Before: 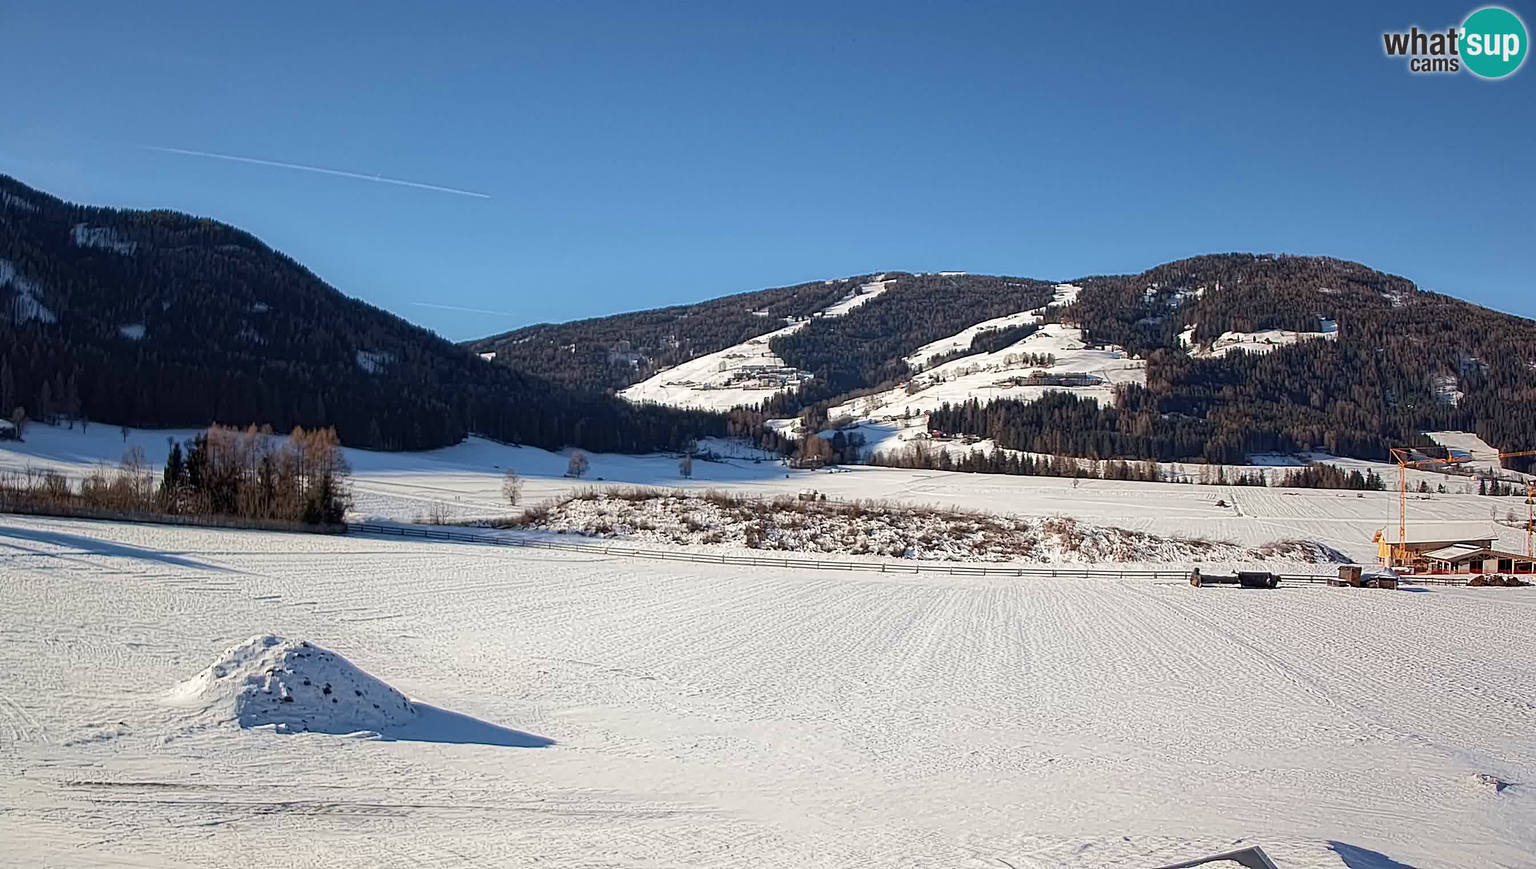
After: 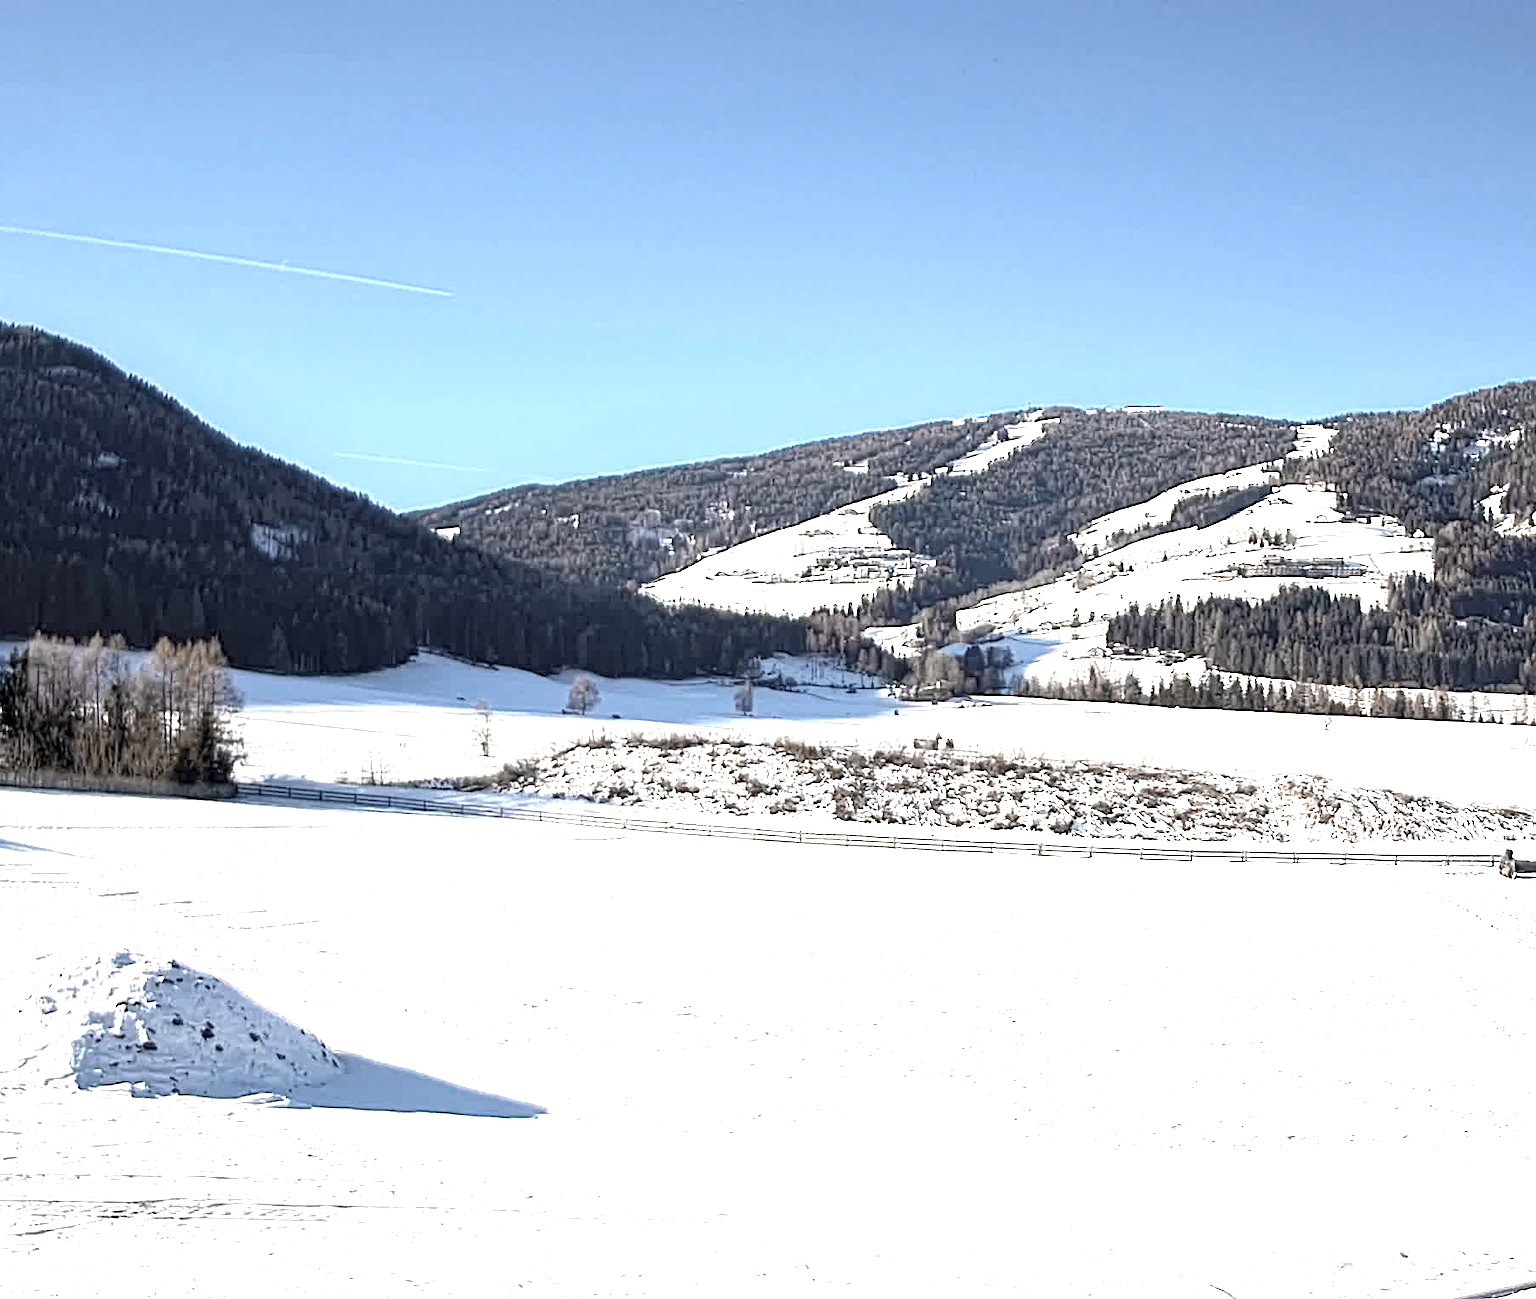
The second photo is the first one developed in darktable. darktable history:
color balance rgb: perceptual saturation grading › global saturation 25.46%
color zones: curves: ch0 [(0, 0.487) (0.241, 0.395) (0.434, 0.373) (0.658, 0.412) (0.838, 0.487)]; ch1 [(0, 0) (0.053, 0.053) (0.211, 0.202) (0.579, 0.259) (0.781, 0.241)]
exposure: black level correction 0.001, exposure 1.808 EV, compensate highlight preservation false
crop and rotate: left 12.285%, right 20.882%
